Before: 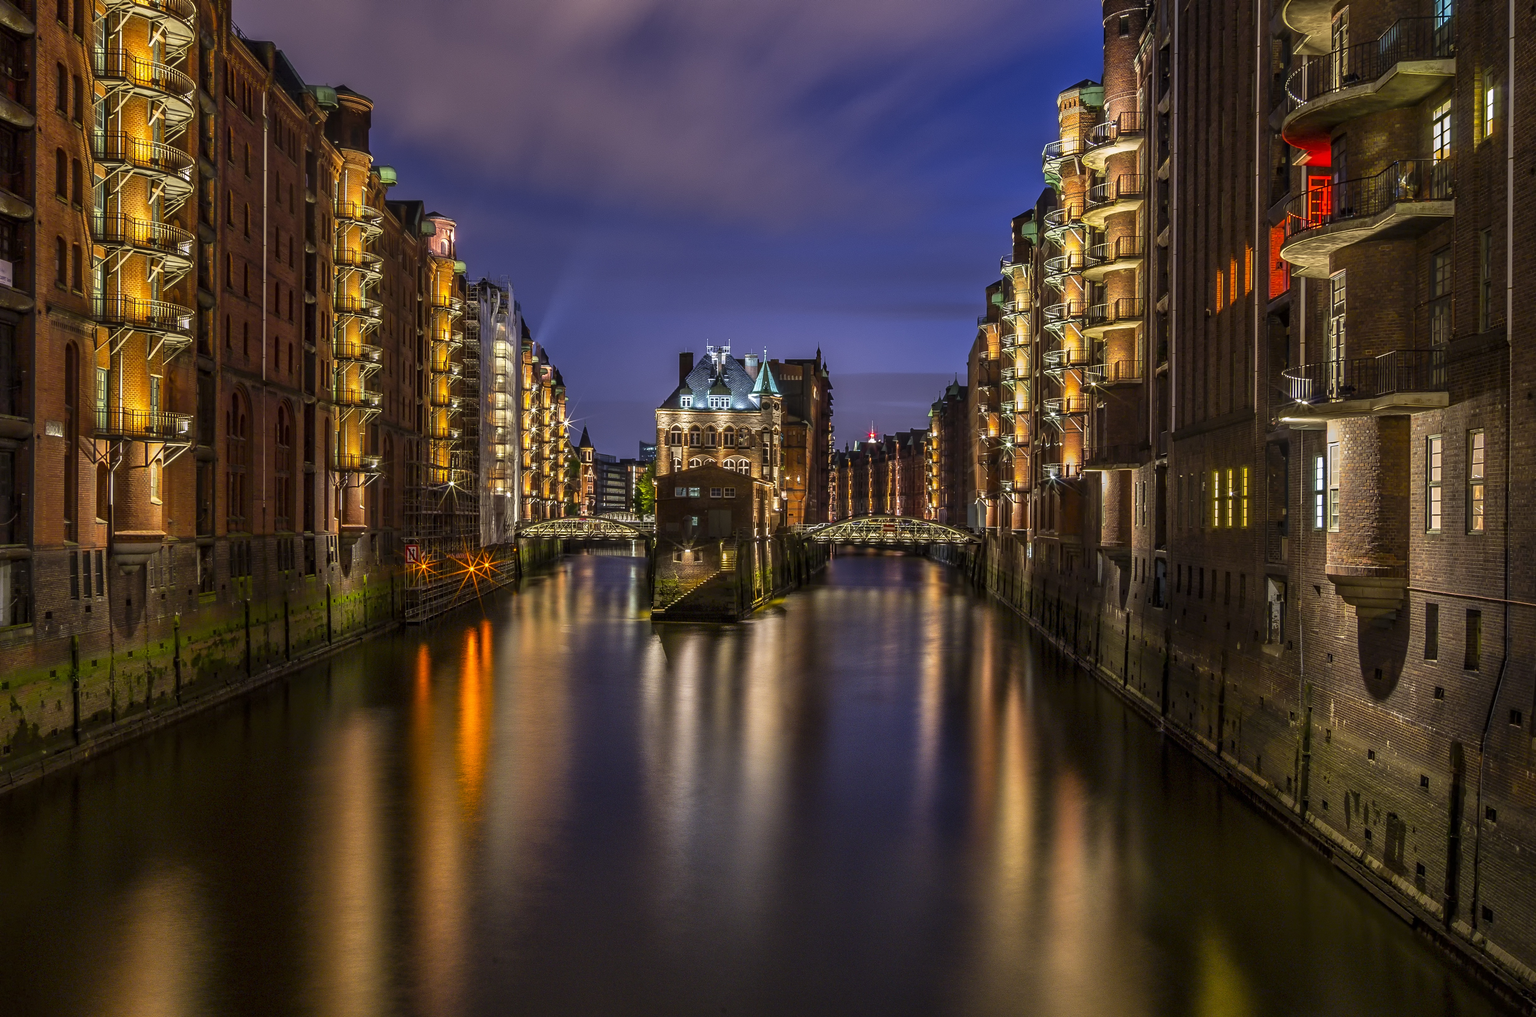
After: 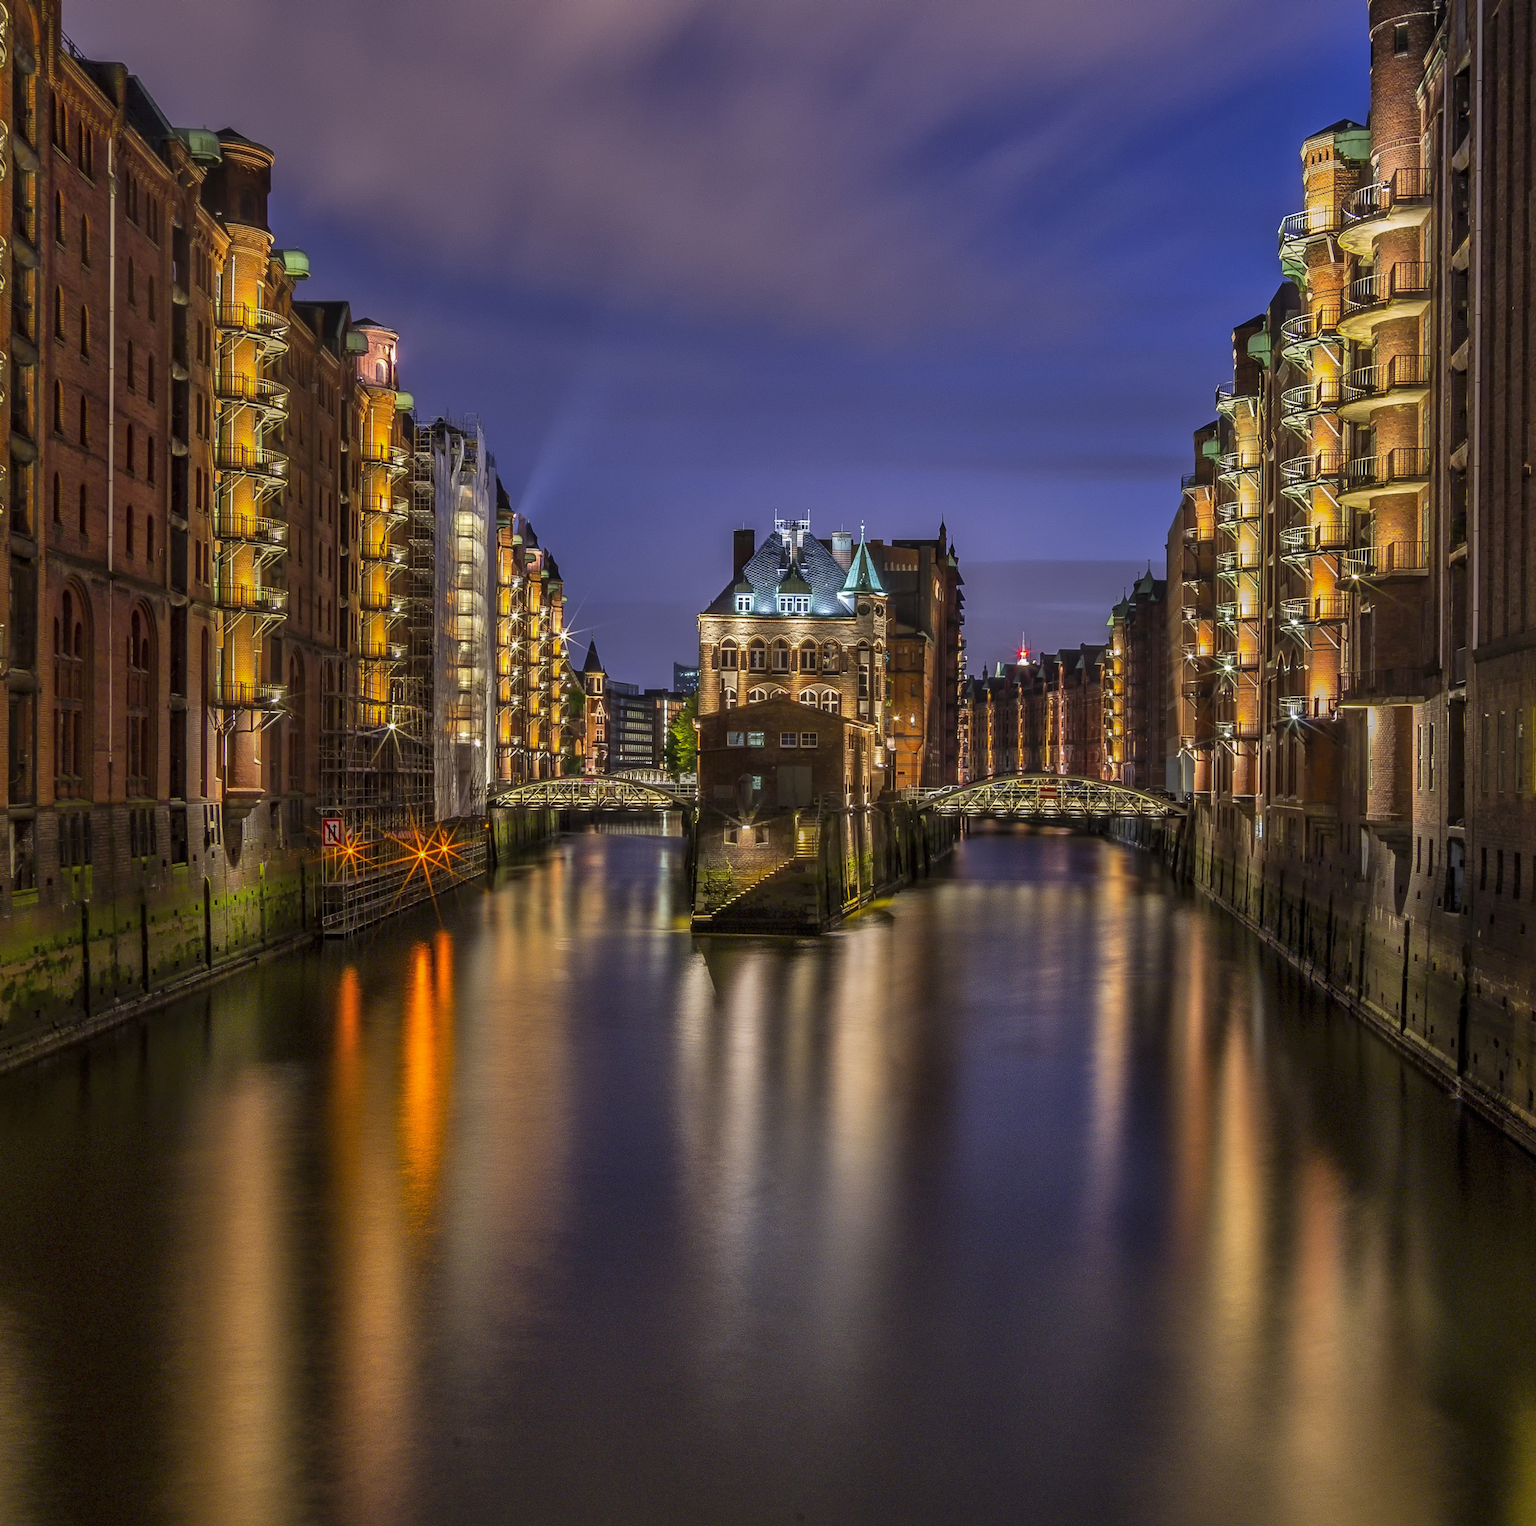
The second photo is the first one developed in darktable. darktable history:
shadows and highlights: shadows 39.48, highlights -60.05
crop and rotate: left 12.423%, right 20.938%
